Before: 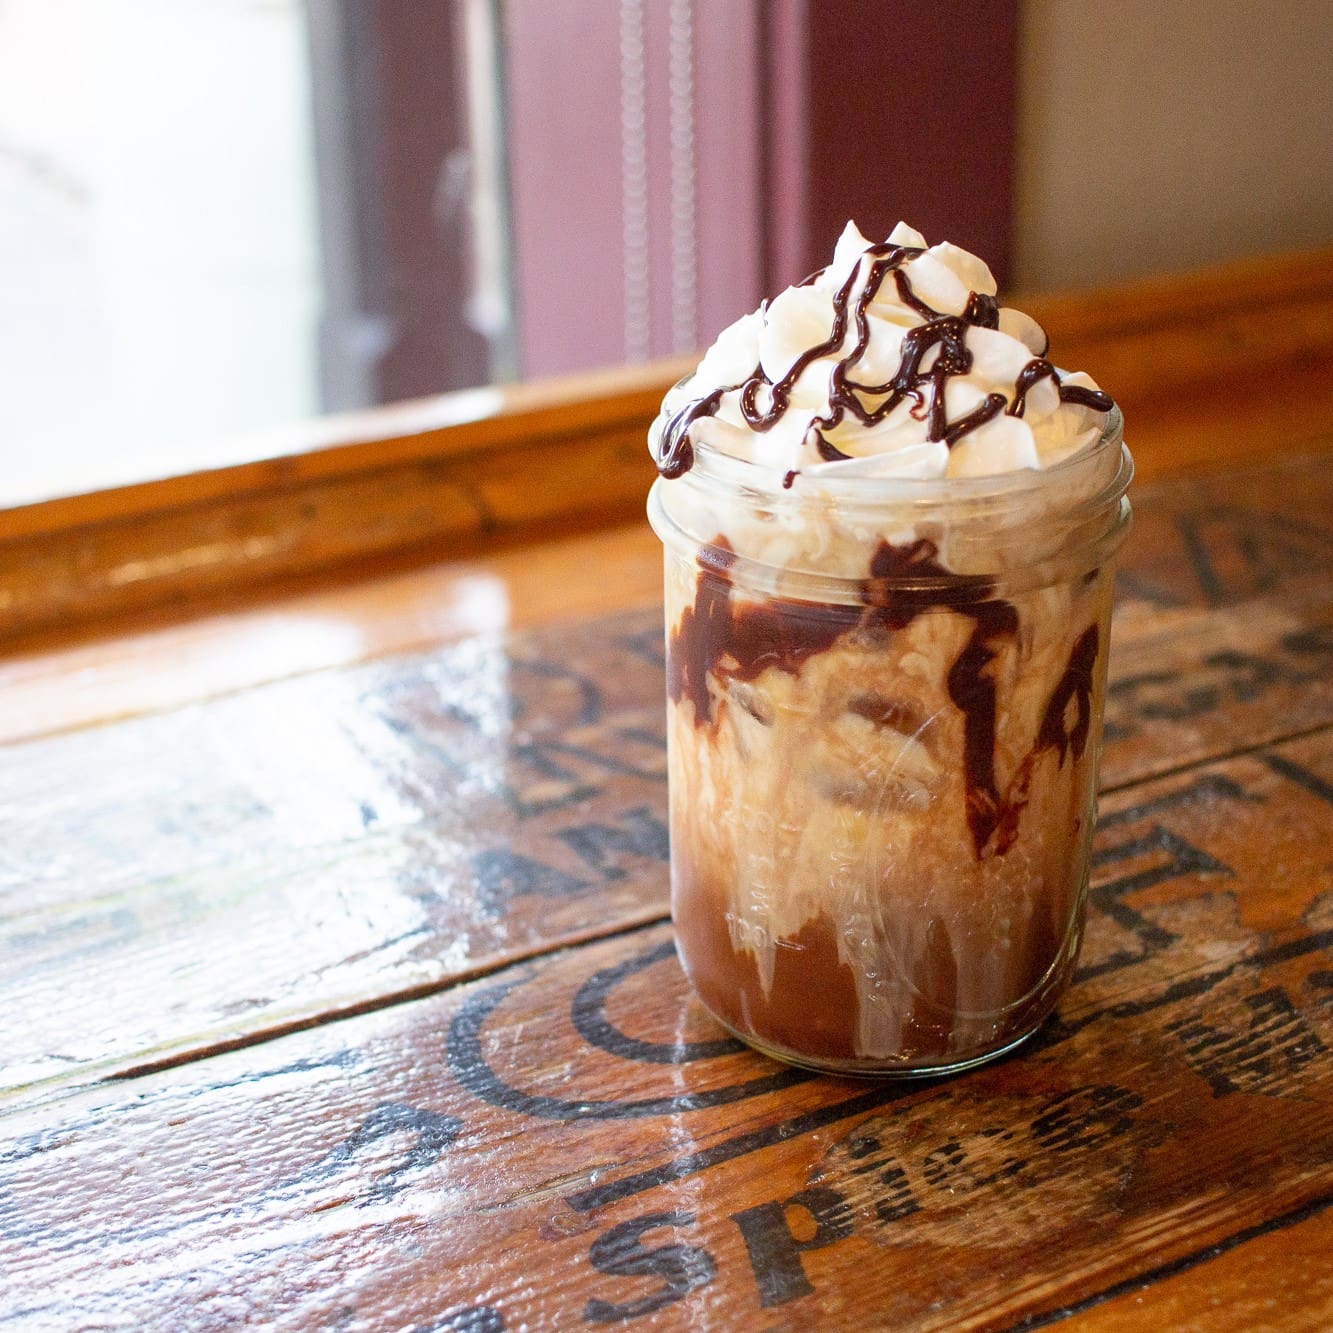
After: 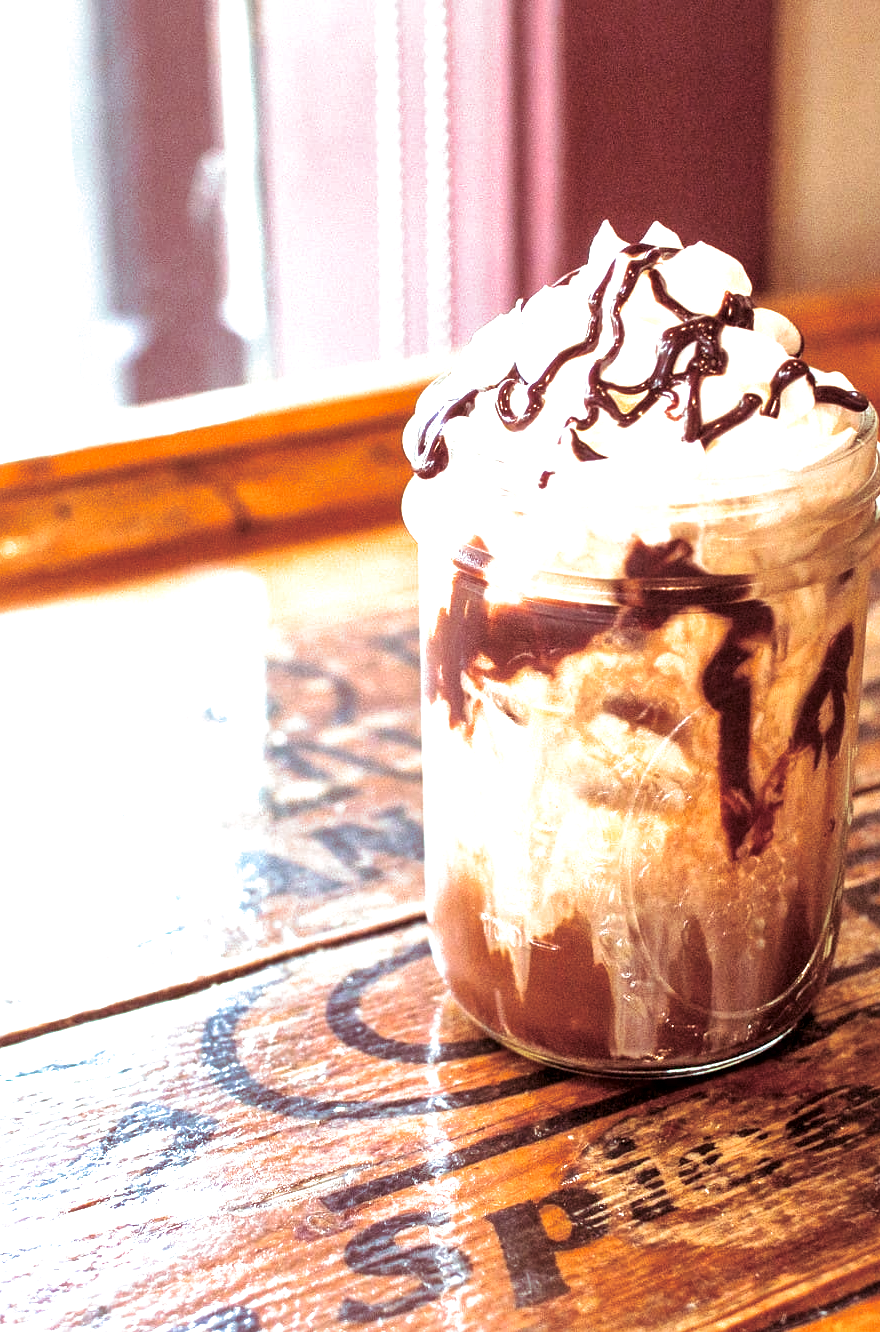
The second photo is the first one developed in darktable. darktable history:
exposure: exposure 1.25 EV, compensate exposure bias true, compensate highlight preservation false
crop and rotate: left 18.442%, right 15.508%
split-toning: highlights › hue 180°
local contrast: mode bilateral grid, contrast 25, coarseness 60, detail 151%, midtone range 0.2
